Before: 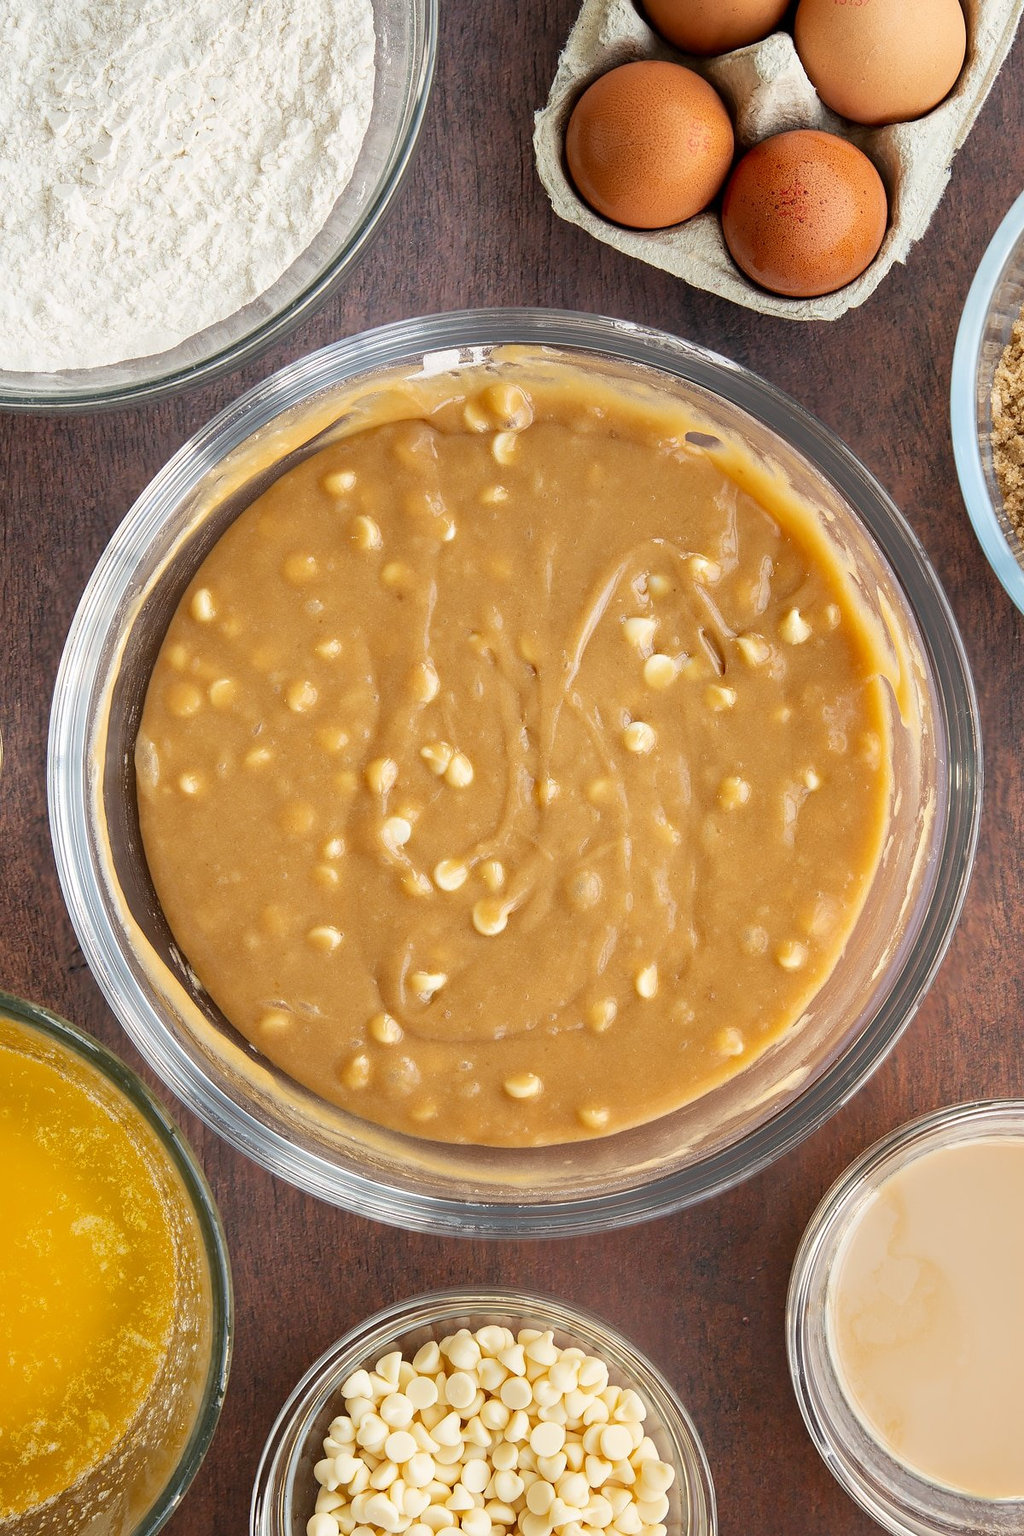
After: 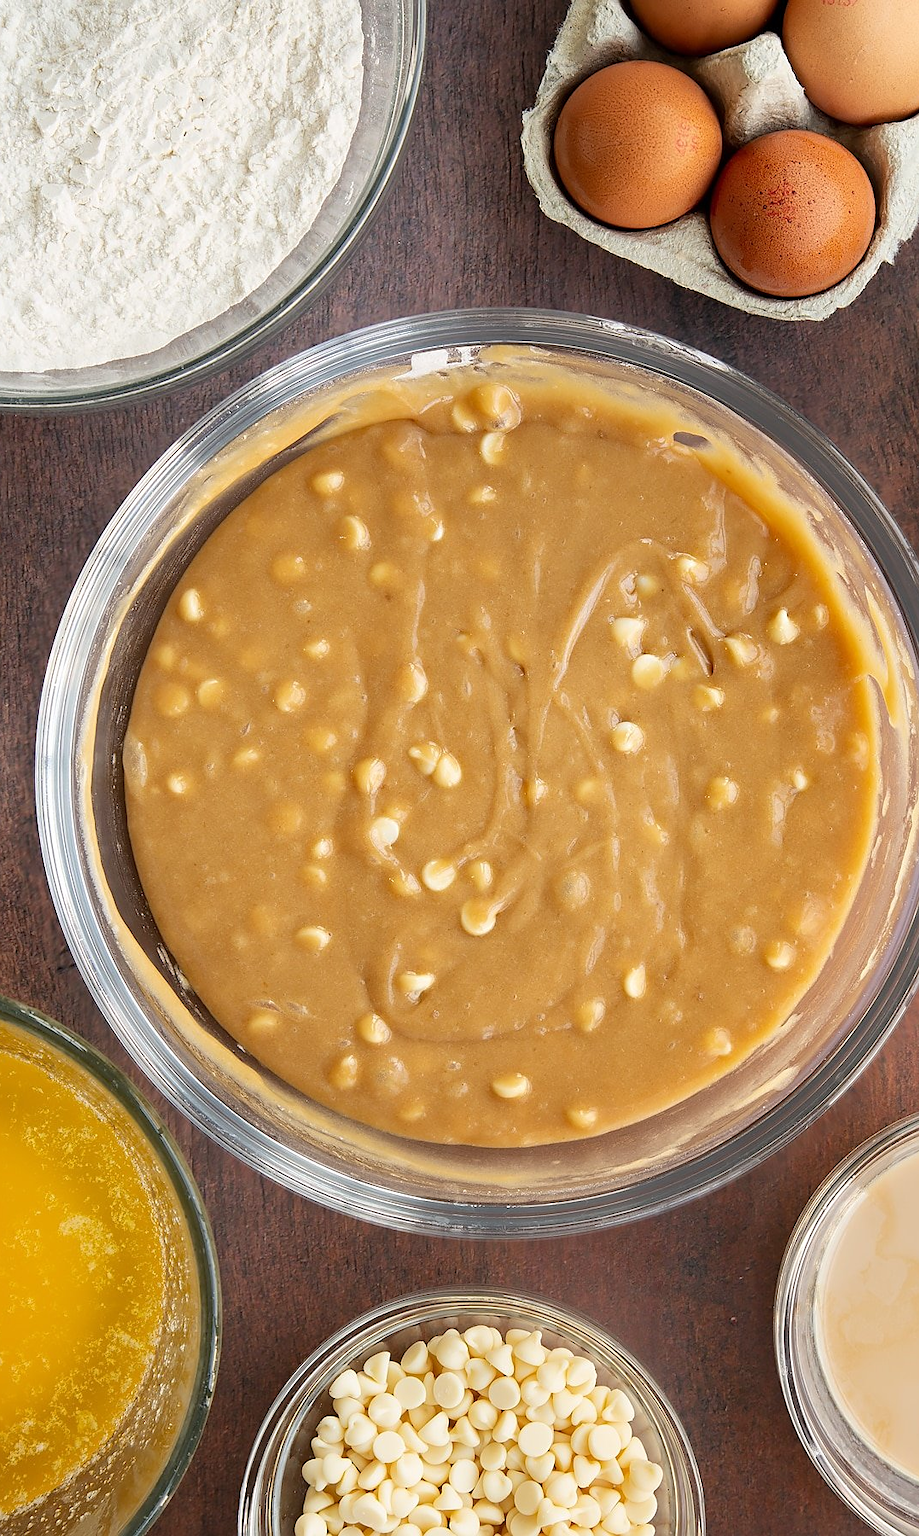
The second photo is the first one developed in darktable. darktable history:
crop and rotate: left 1.187%, right 8.952%
sharpen: radius 1.473, amount 0.405, threshold 1.245
